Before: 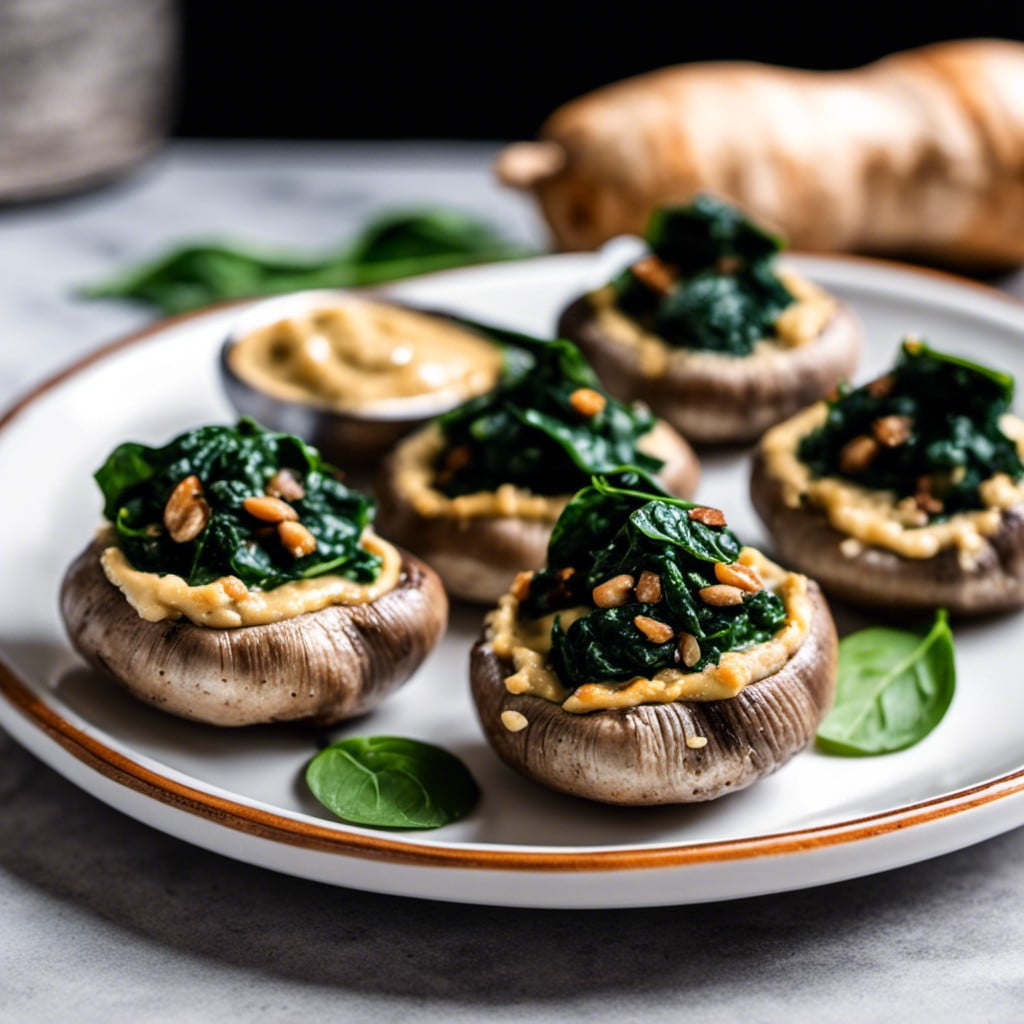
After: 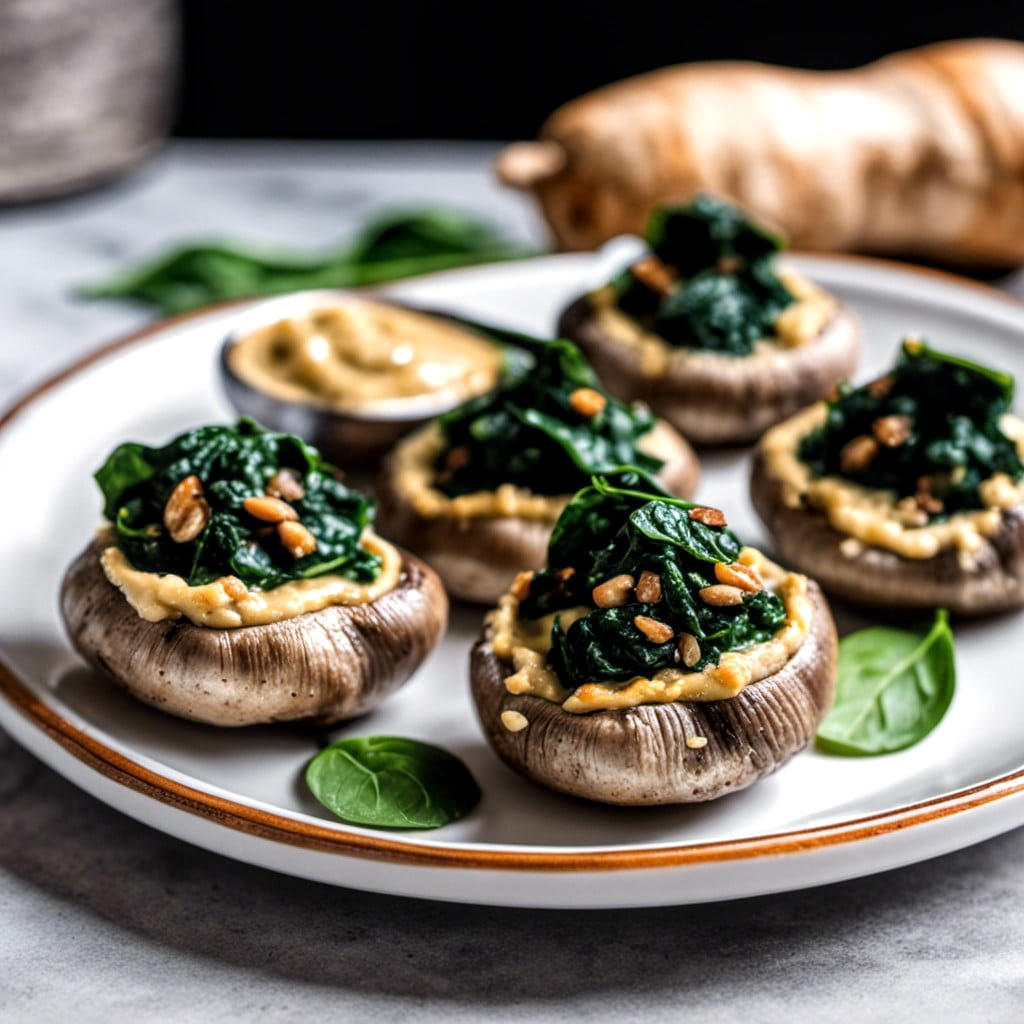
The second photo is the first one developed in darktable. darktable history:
local contrast: highlights 99%, shadows 86%, detail 160%, midtone range 0.2
tone equalizer: on, module defaults
